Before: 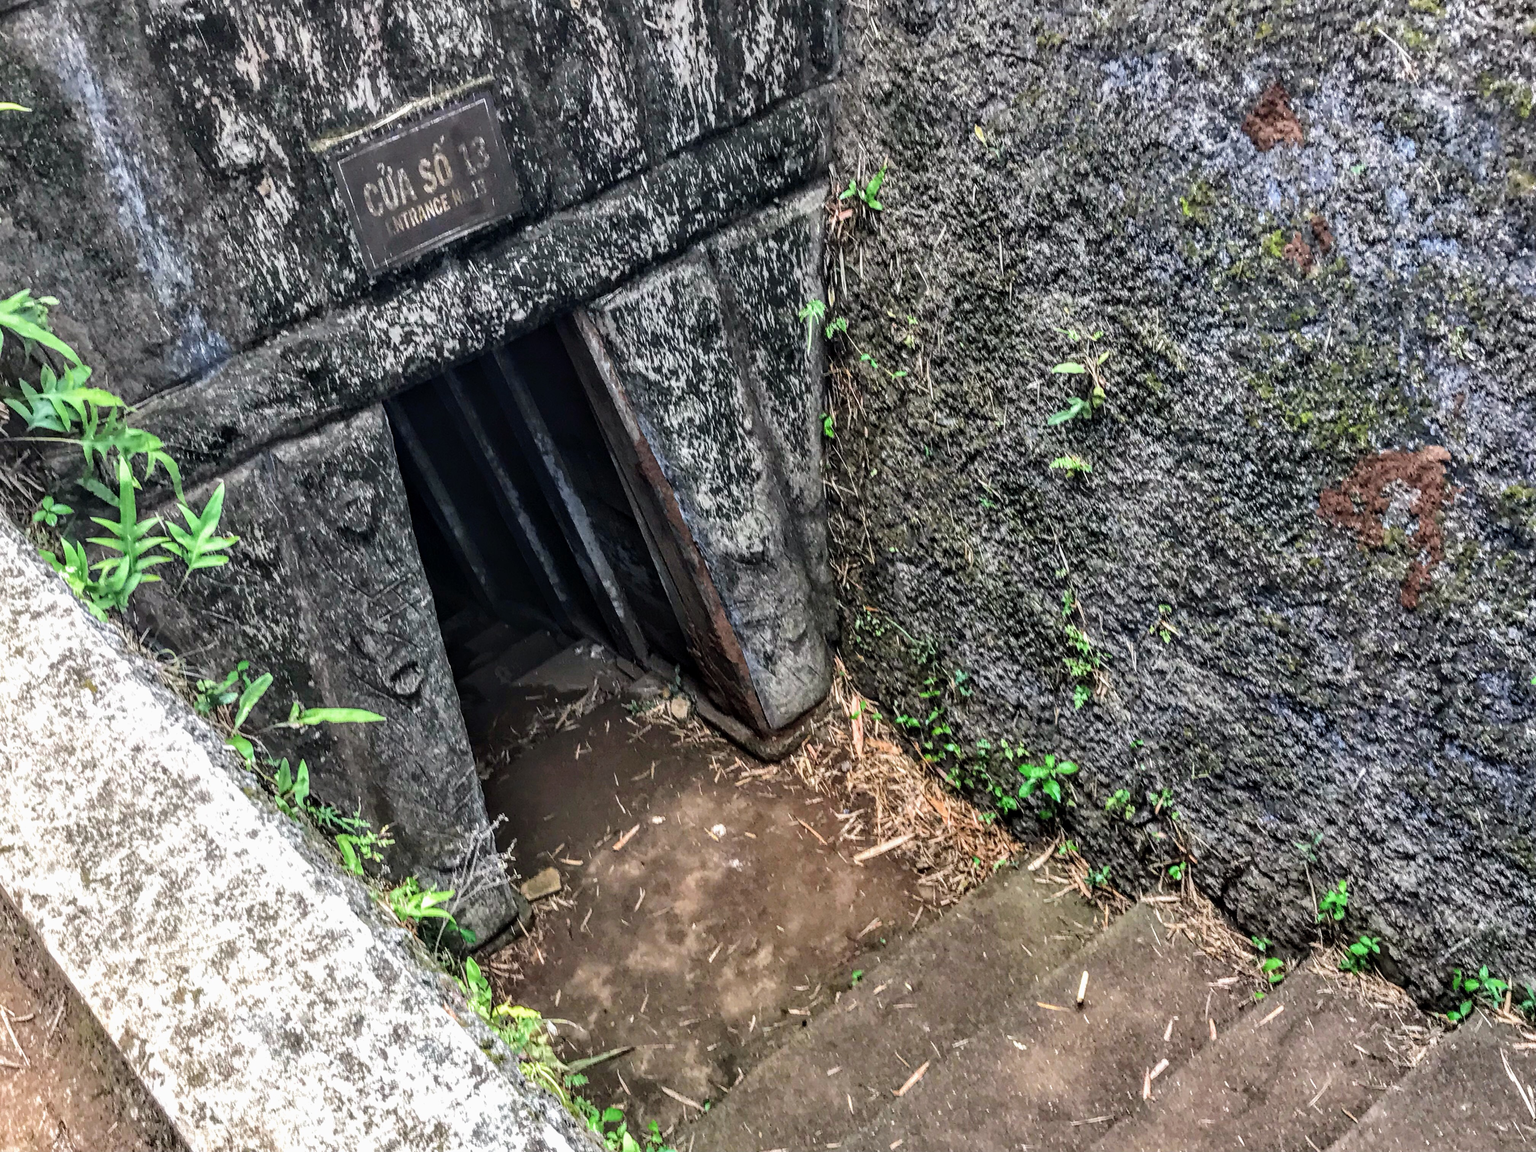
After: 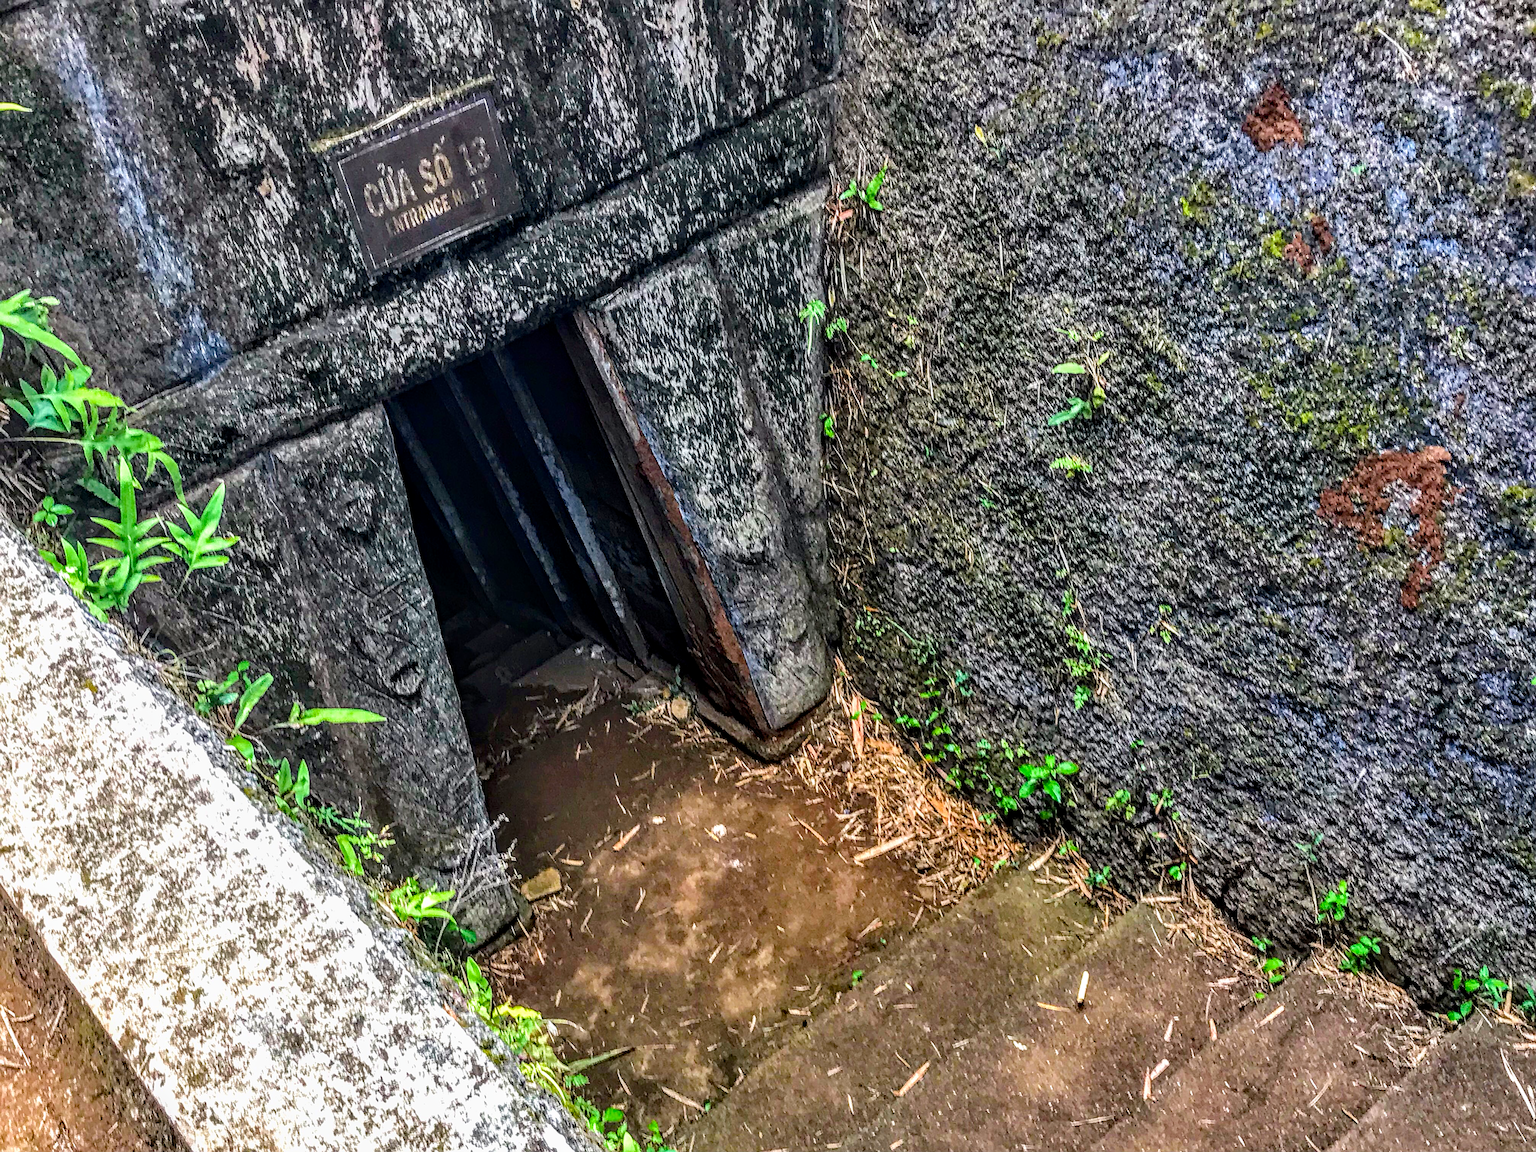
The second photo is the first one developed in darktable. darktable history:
haze removal: strength 0.289, distance 0.253, compatibility mode true, adaptive false
sharpen: on, module defaults
local contrast: on, module defaults
velvia: strength 32.68%, mid-tones bias 0.203
